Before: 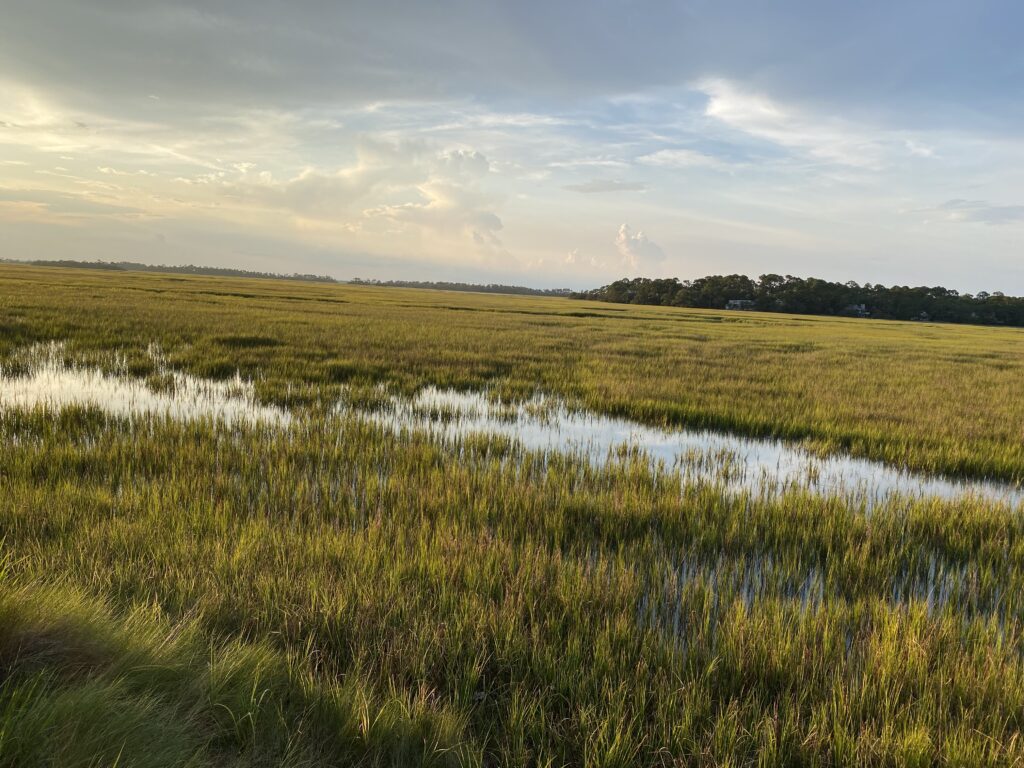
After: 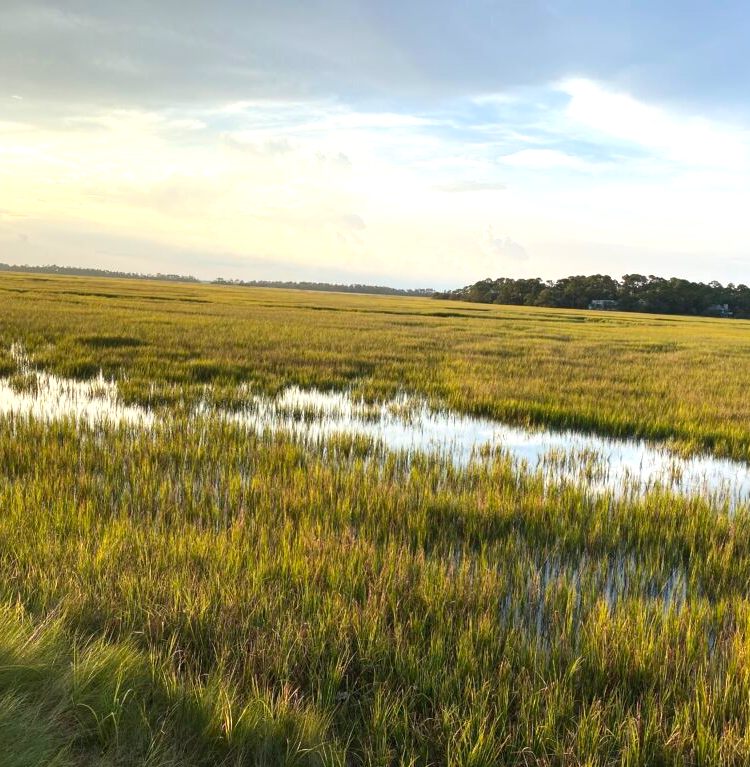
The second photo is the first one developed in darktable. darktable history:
crop: left 13.443%, right 13.31%
exposure: black level correction 0, exposure 0.7 EV, compensate exposure bias true, compensate highlight preservation false
